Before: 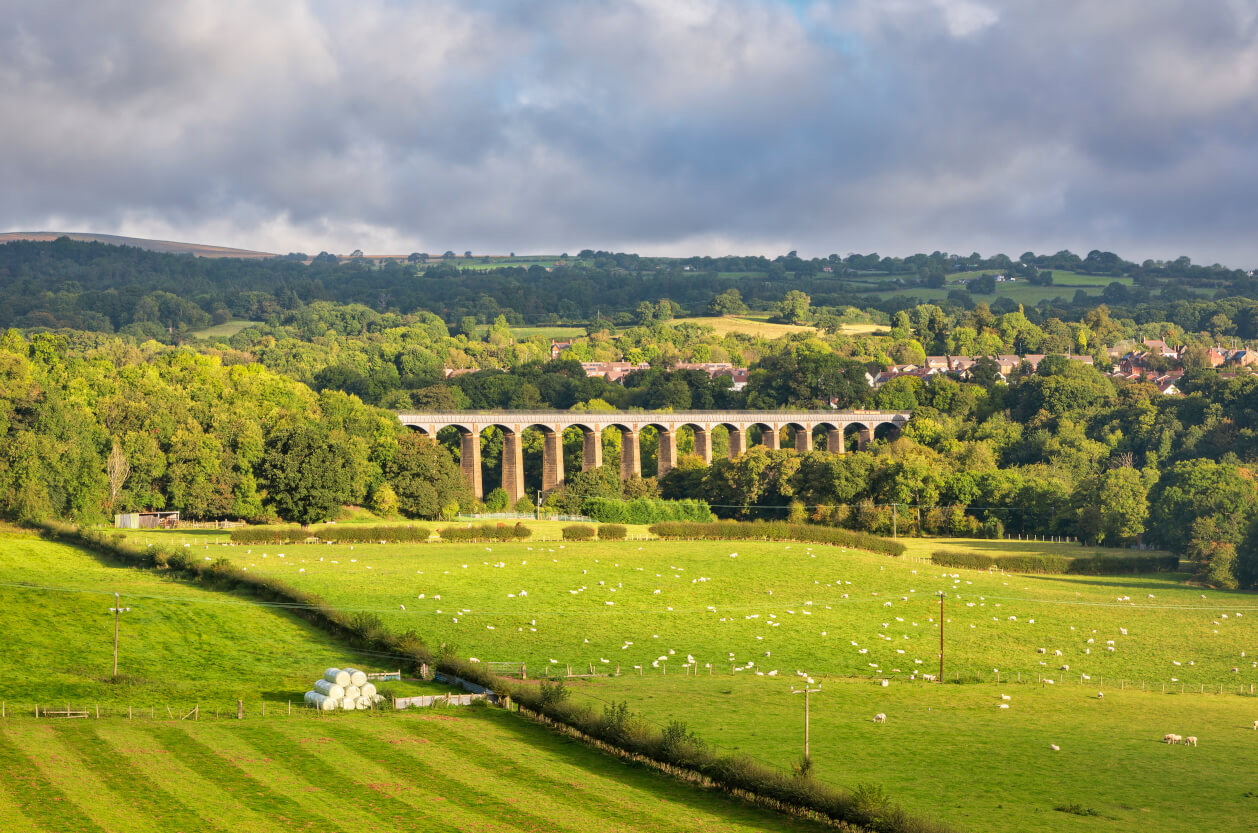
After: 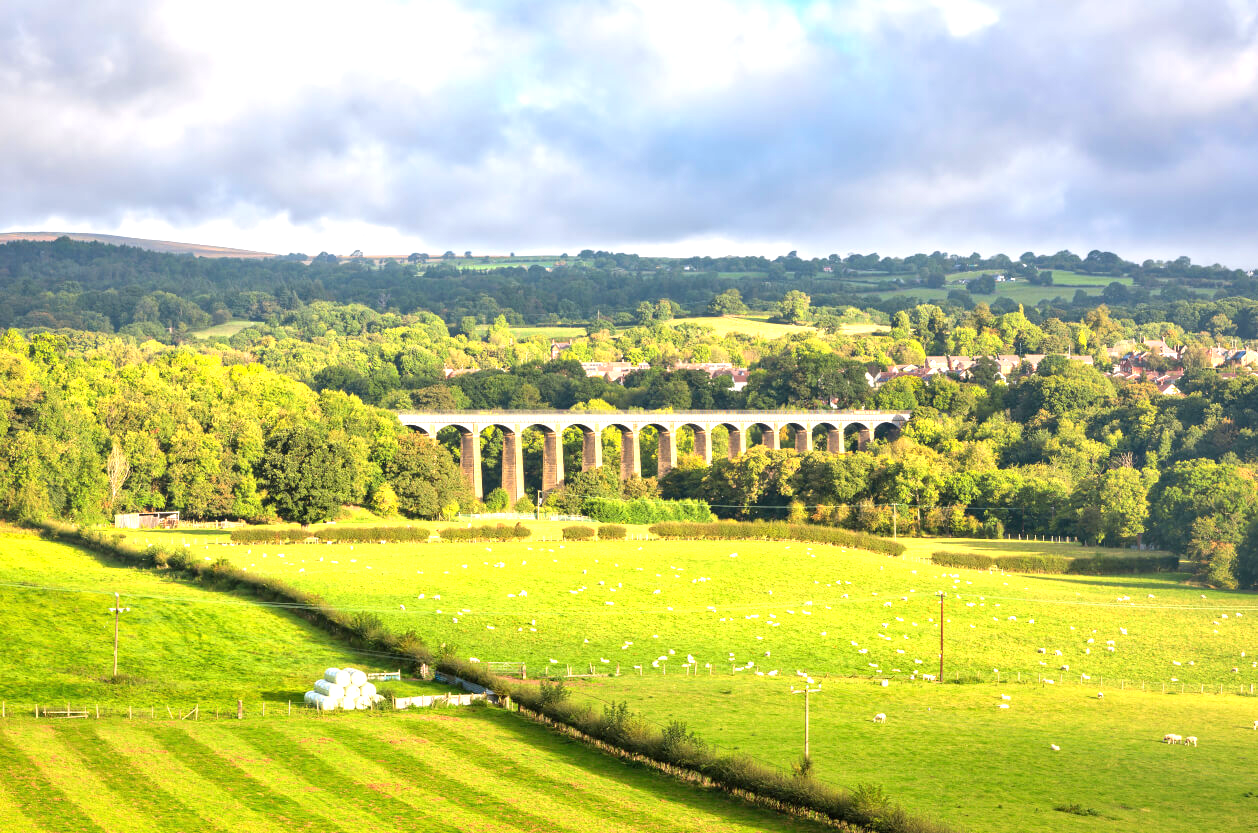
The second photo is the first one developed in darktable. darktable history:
color correction: highlights a* -0.299, highlights b* -0.114
exposure: black level correction 0, exposure 1 EV, compensate exposure bias true, compensate highlight preservation false
